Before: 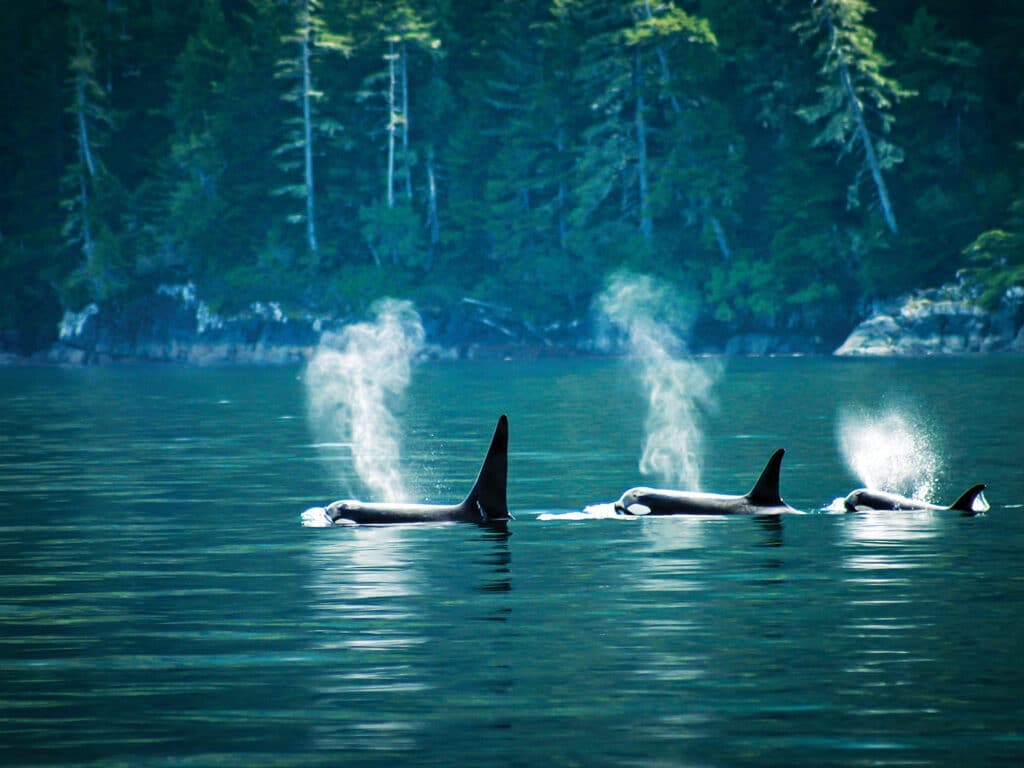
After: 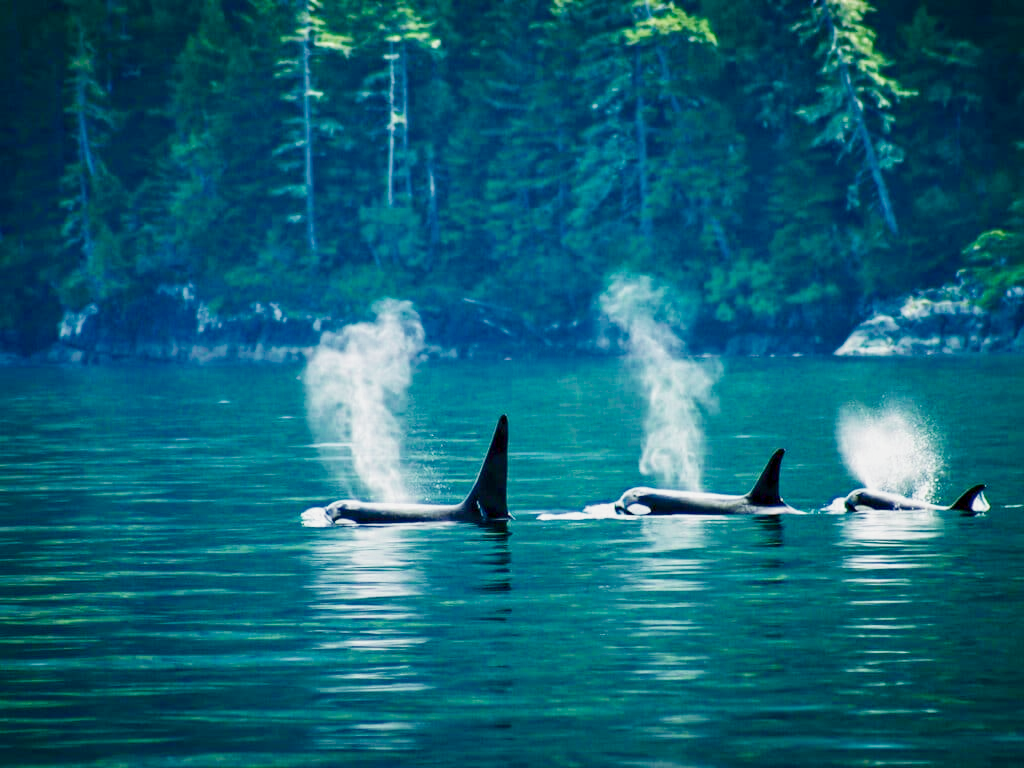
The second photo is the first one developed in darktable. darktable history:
local contrast: highlights 100%, shadows 100%, detail 120%, midtone range 0.2
exposure: exposure -0.153 EV, compensate highlight preservation false
contrast brightness saturation: brightness -0.52
filmic rgb: middle gray luminance 2.5%, black relative exposure -10 EV, white relative exposure 7 EV, threshold 6 EV, dynamic range scaling 10%, target black luminance 0%, hardness 3.19, latitude 44.39%, contrast 0.682, highlights saturation mix 5%, shadows ↔ highlights balance 13.63%, add noise in highlights 0, color science v3 (2019), use custom middle-gray values true, iterations of high-quality reconstruction 0, contrast in highlights soft, enable highlight reconstruction true
